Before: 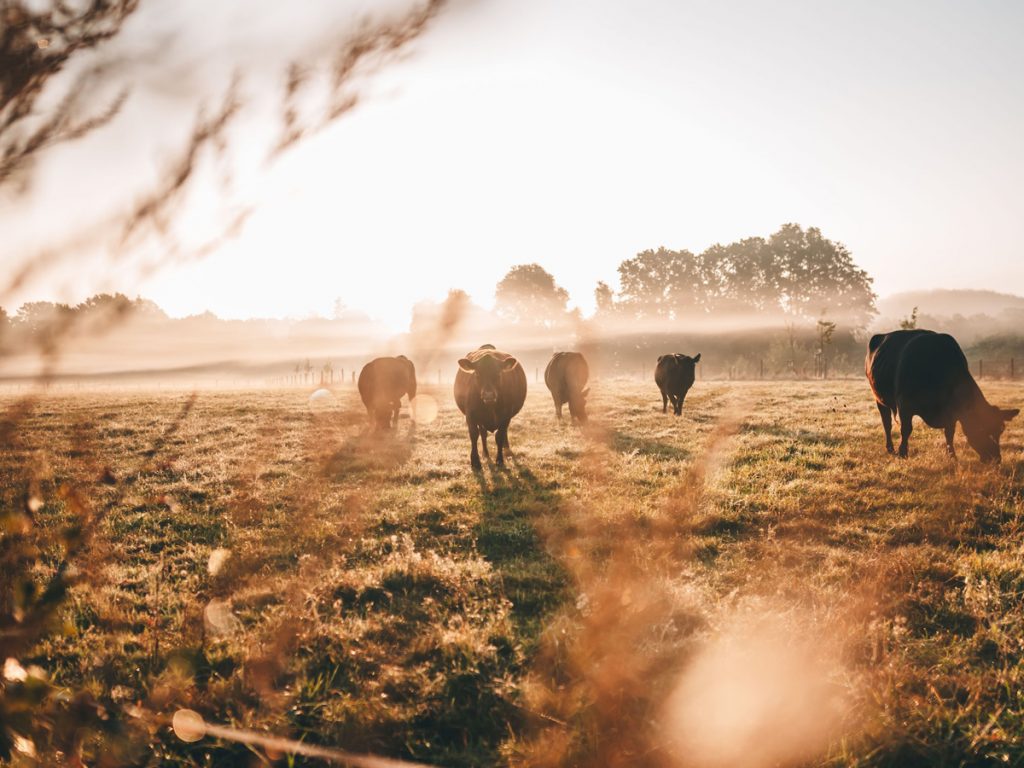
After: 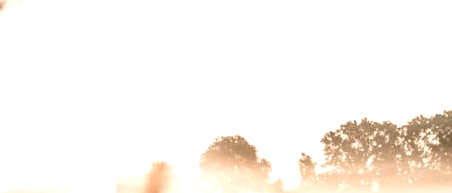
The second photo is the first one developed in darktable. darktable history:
crop: left 29.041%, top 16.877%, right 26.749%, bottom 57.913%
levels: levels [0.062, 0.494, 0.925]
contrast brightness saturation: contrast 0.237, brightness -0.237, saturation 0.135
